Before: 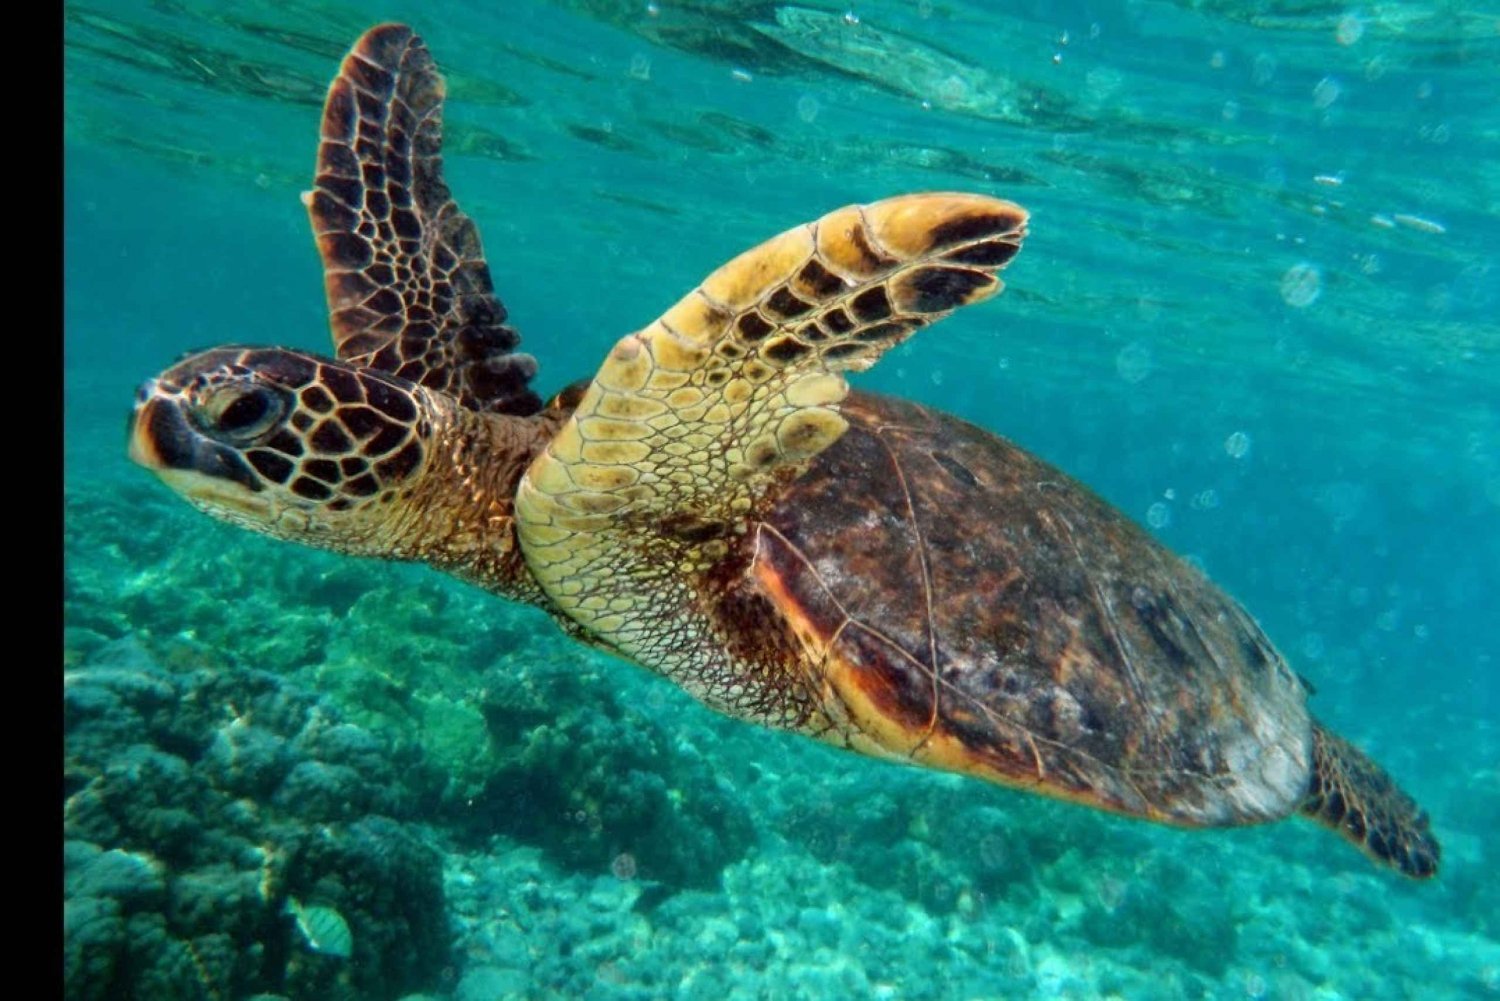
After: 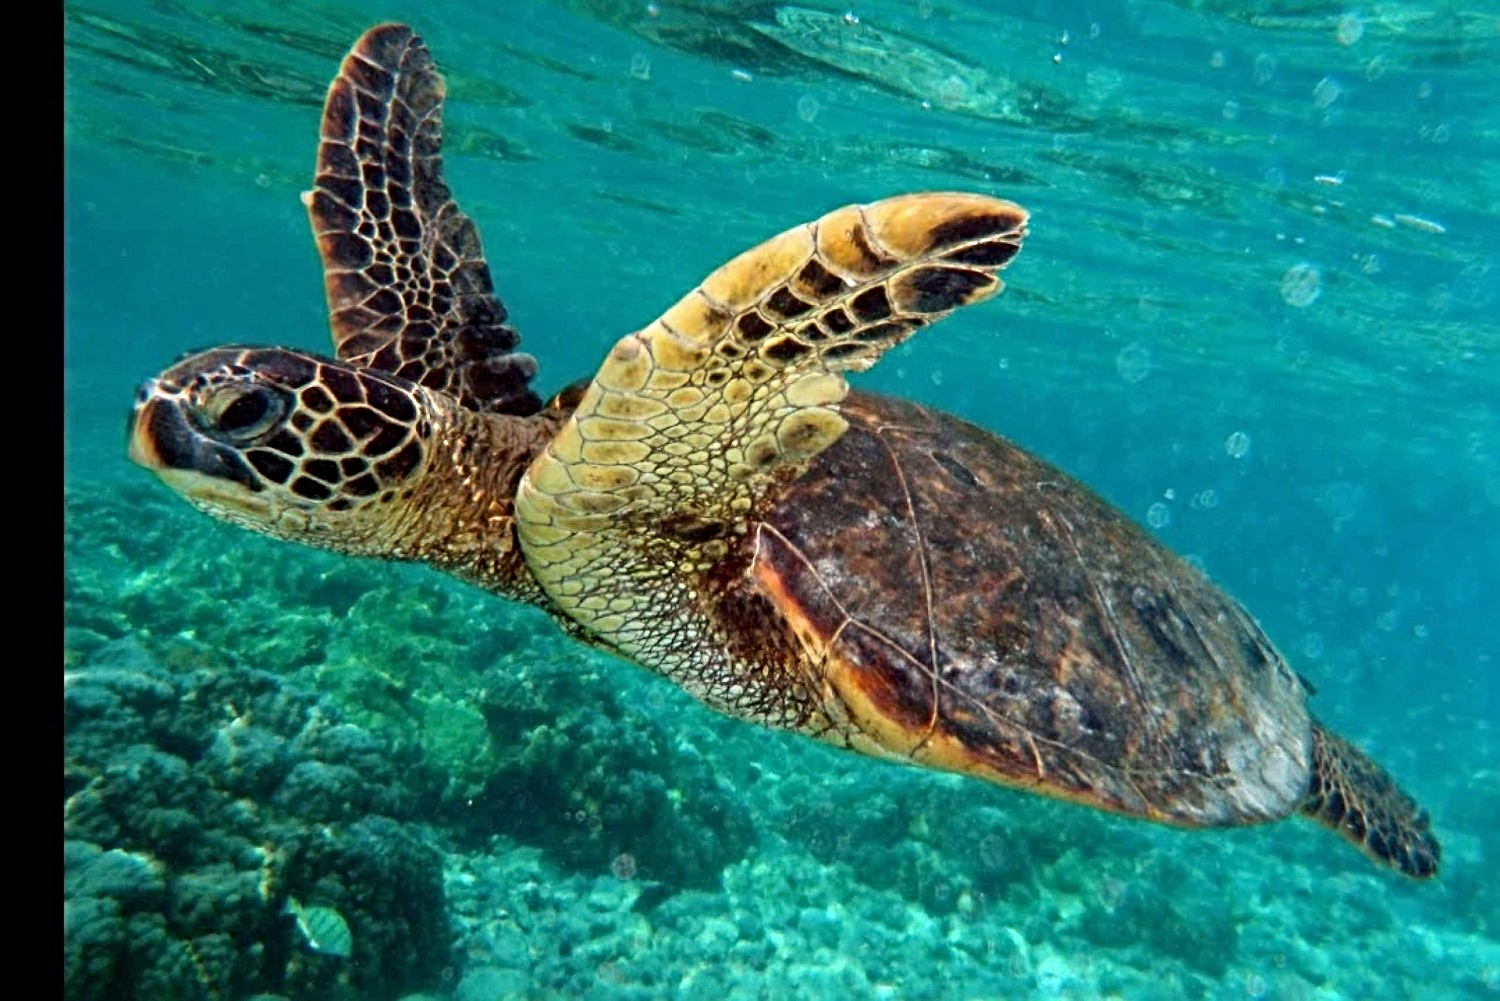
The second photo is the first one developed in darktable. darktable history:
sharpen: radius 4.899
